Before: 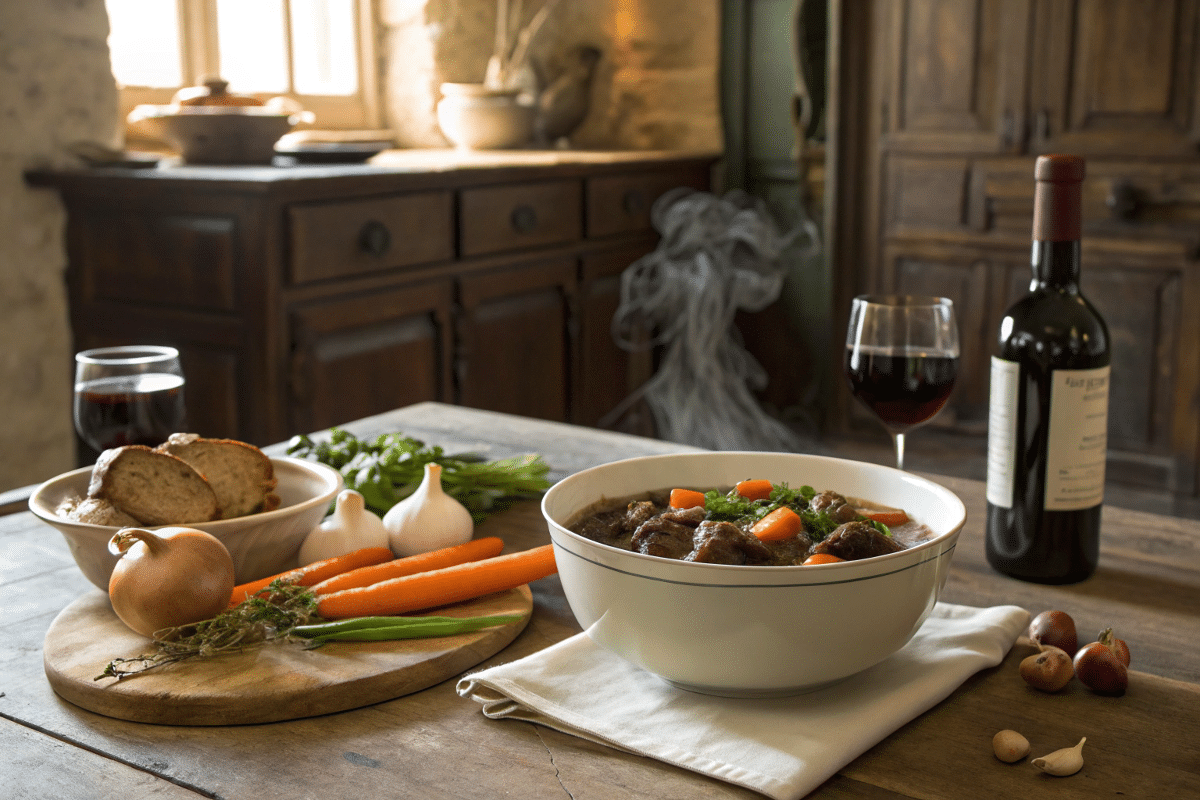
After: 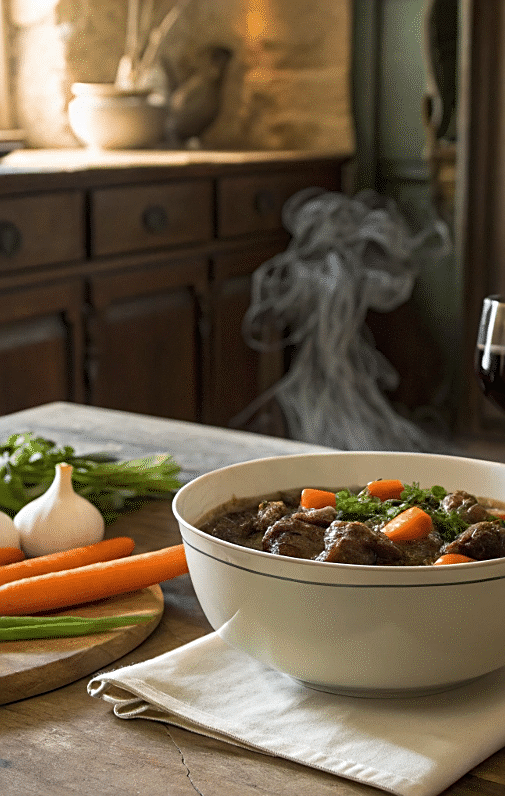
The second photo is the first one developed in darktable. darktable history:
sharpen: on, module defaults
crop: left 30.83%, right 27.042%
